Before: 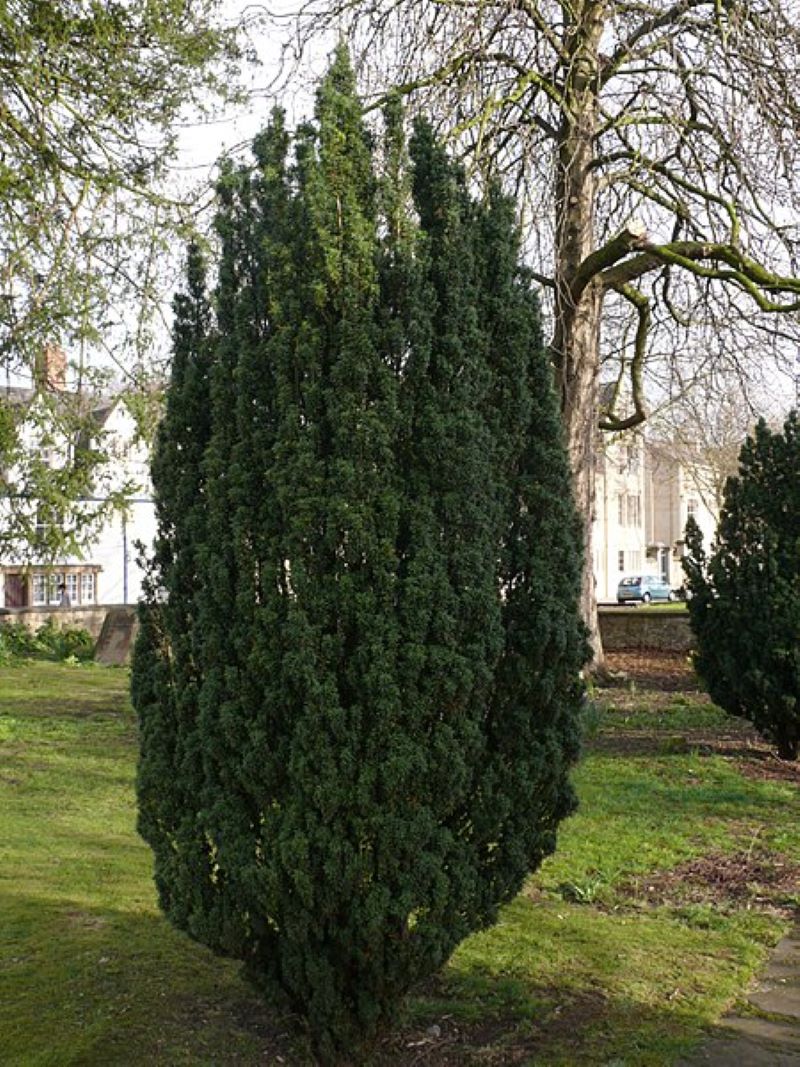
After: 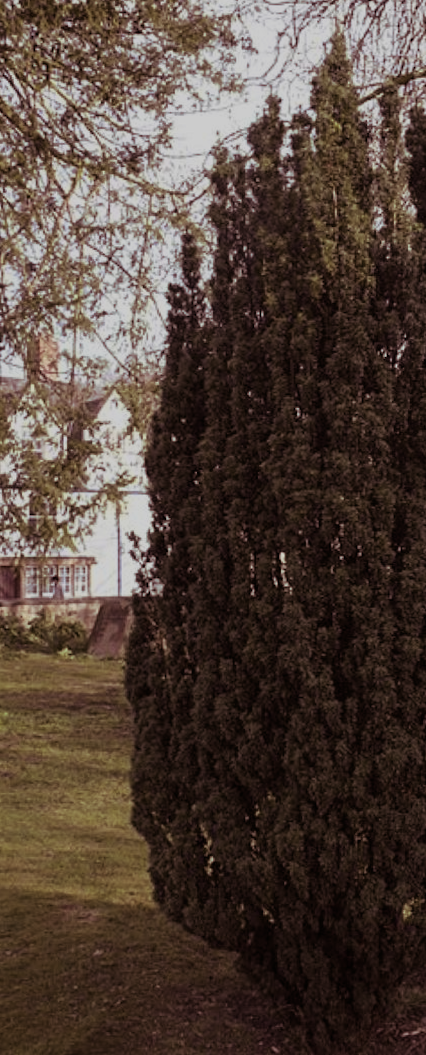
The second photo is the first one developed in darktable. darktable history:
rotate and perspective: rotation 0.174°, lens shift (vertical) 0.013, lens shift (horizontal) 0.019, shear 0.001, automatic cropping original format, crop left 0.007, crop right 0.991, crop top 0.016, crop bottom 0.997
exposure: black level correction 0, exposure -0.721 EV, compensate highlight preservation false
split-toning: highlights › hue 298.8°, highlights › saturation 0.73, compress 41.76%
crop: left 0.587%, right 45.588%, bottom 0.086%
shadows and highlights: shadows 20.91, highlights -35.45, soften with gaussian
